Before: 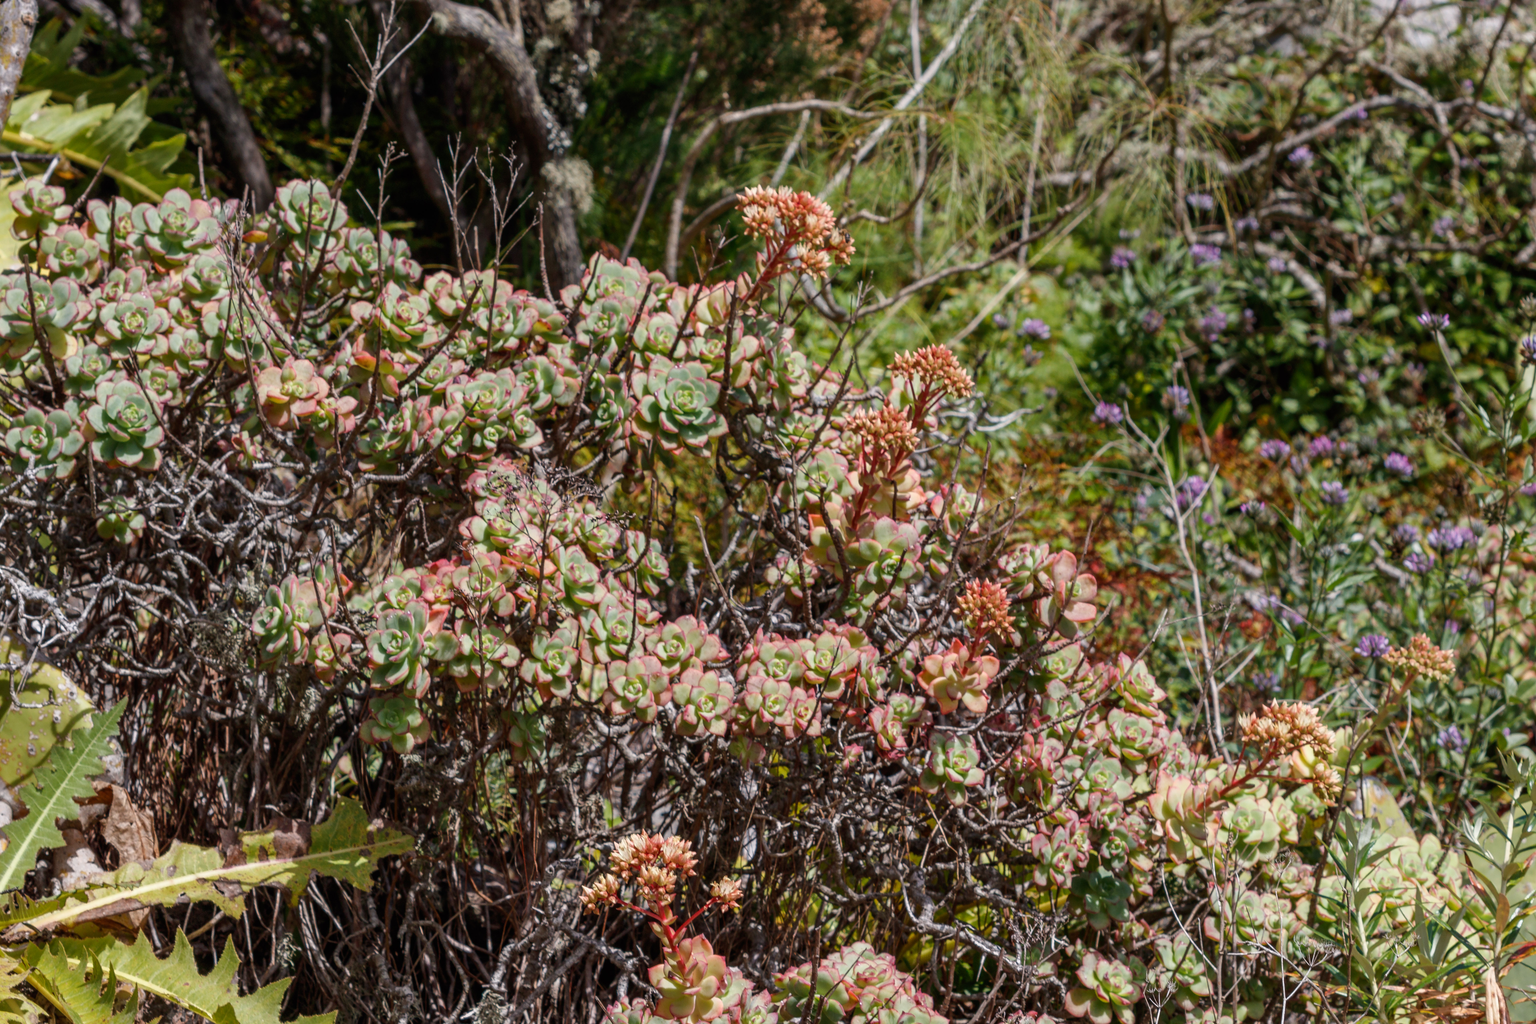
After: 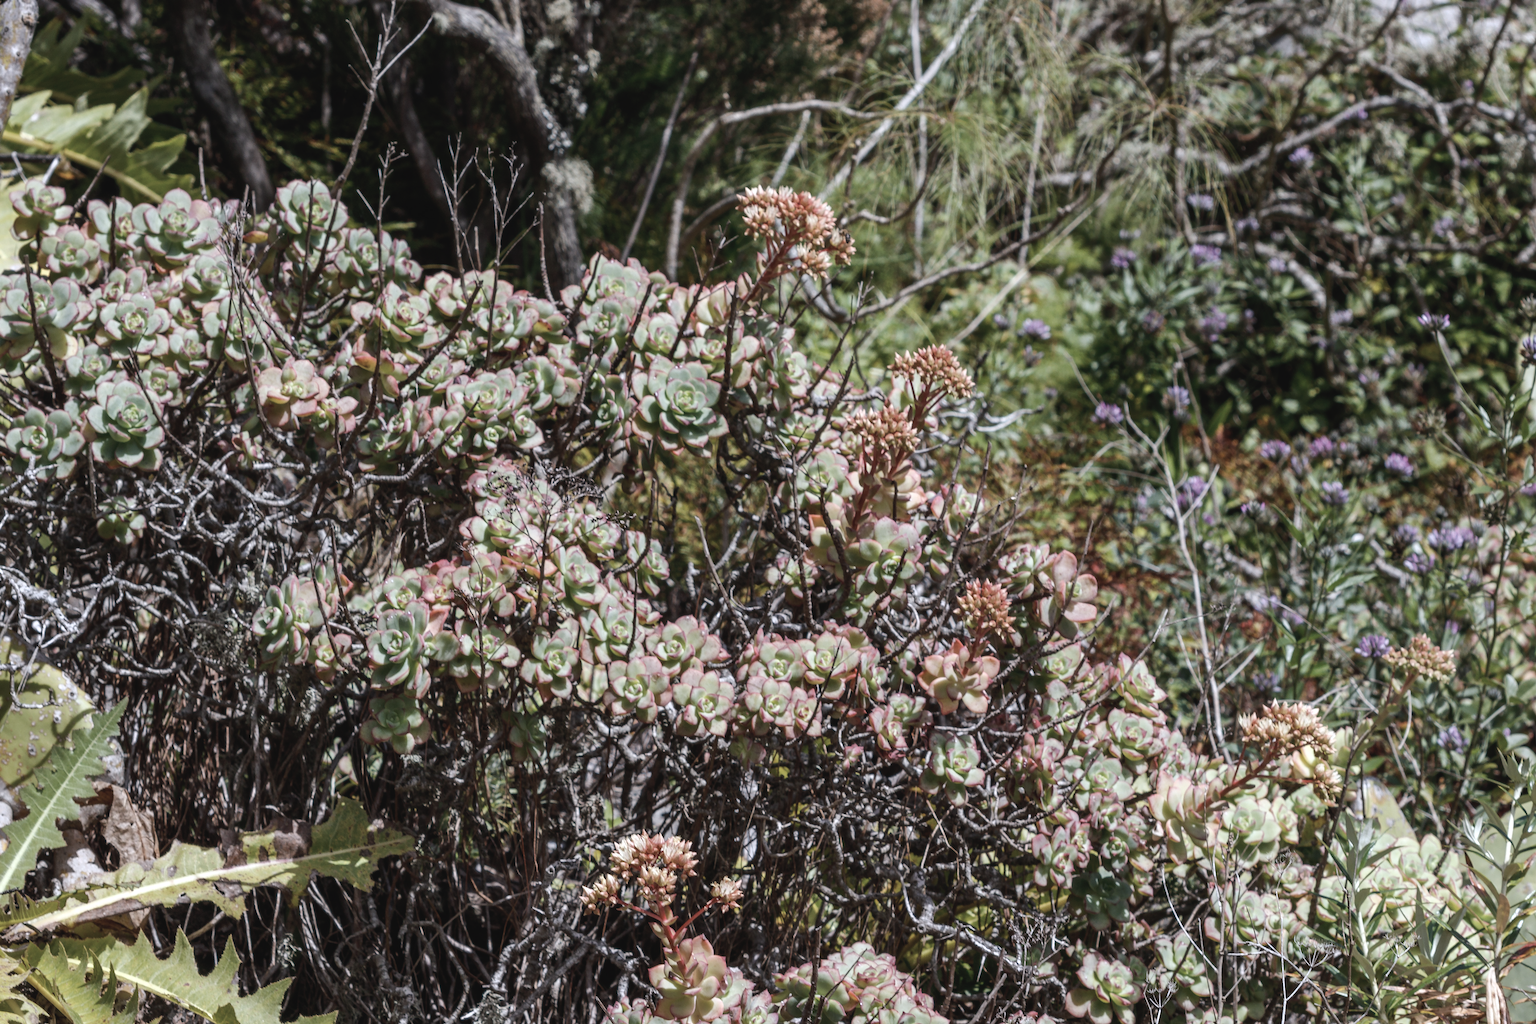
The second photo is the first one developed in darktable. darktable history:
tone curve: curves: ch0 [(0, 0) (0.003, 0.022) (0.011, 0.027) (0.025, 0.038) (0.044, 0.056) (0.069, 0.081) (0.1, 0.11) (0.136, 0.145) (0.177, 0.185) (0.224, 0.229) (0.277, 0.278) (0.335, 0.335) (0.399, 0.399) (0.468, 0.468) (0.543, 0.543) (0.623, 0.623) (0.709, 0.705) (0.801, 0.793) (0.898, 0.887) (1, 1)], preserve colors none
contrast brightness saturation: contrast -0.05, saturation -0.41
white balance: red 0.954, blue 1.079
tone equalizer: -8 EV -0.417 EV, -7 EV -0.389 EV, -6 EV -0.333 EV, -5 EV -0.222 EV, -3 EV 0.222 EV, -2 EV 0.333 EV, -1 EV 0.389 EV, +0 EV 0.417 EV, edges refinement/feathering 500, mask exposure compensation -1.57 EV, preserve details no
